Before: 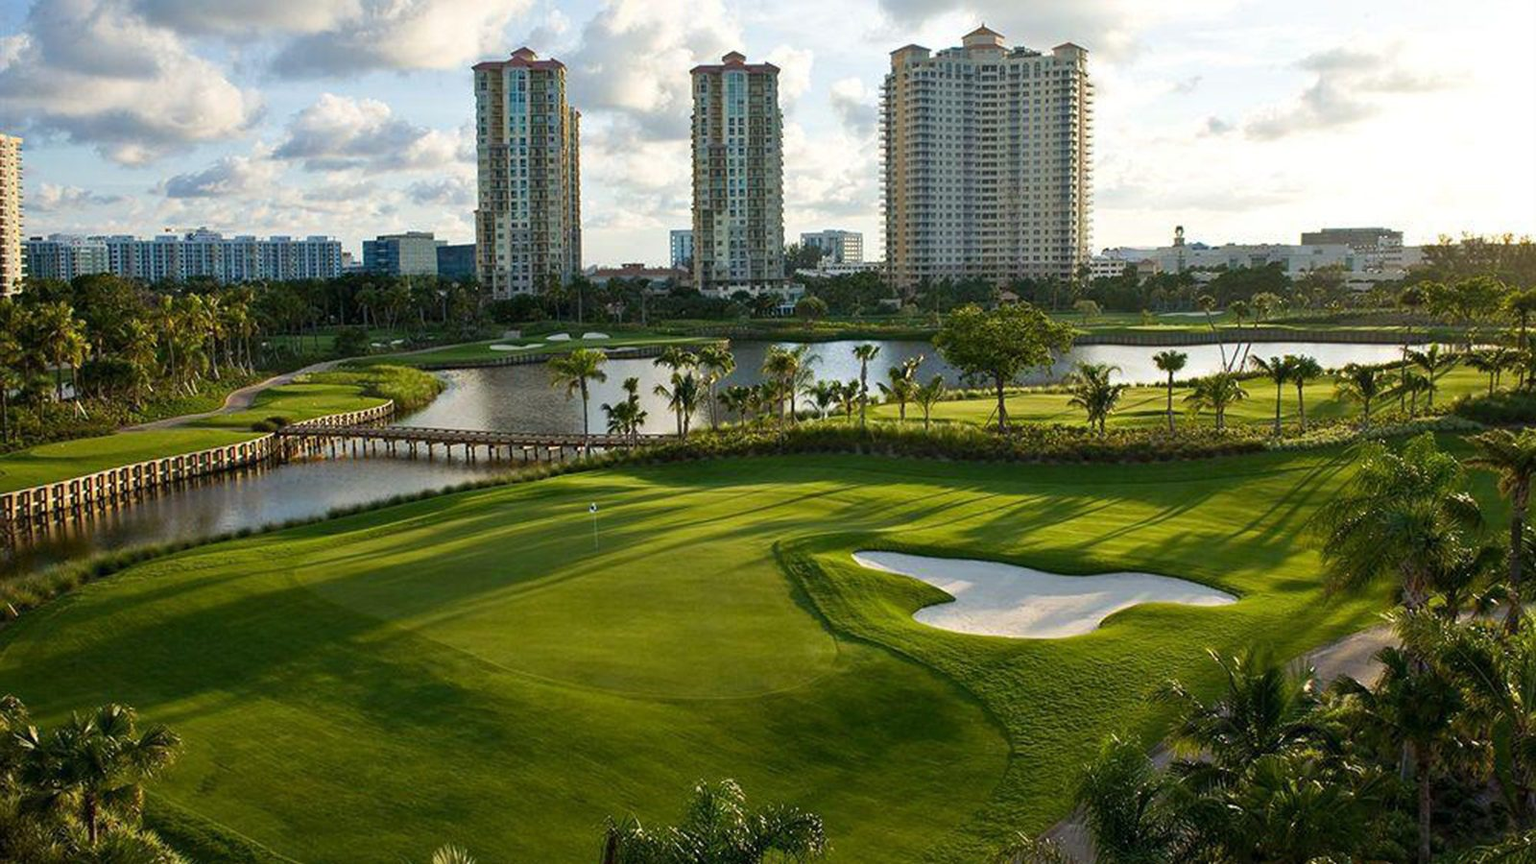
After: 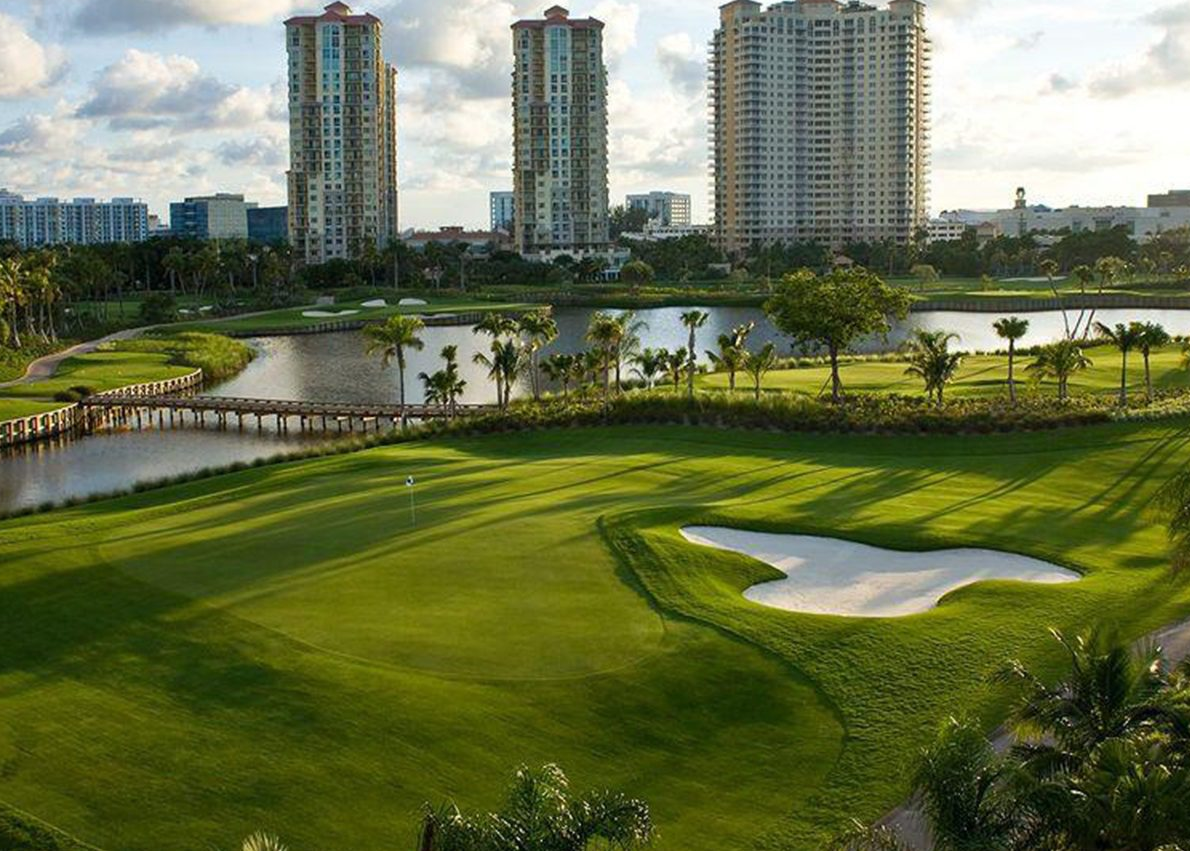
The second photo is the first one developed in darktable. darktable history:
crop and rotate: left 13.025%, top 5.355%, right 12.539%
